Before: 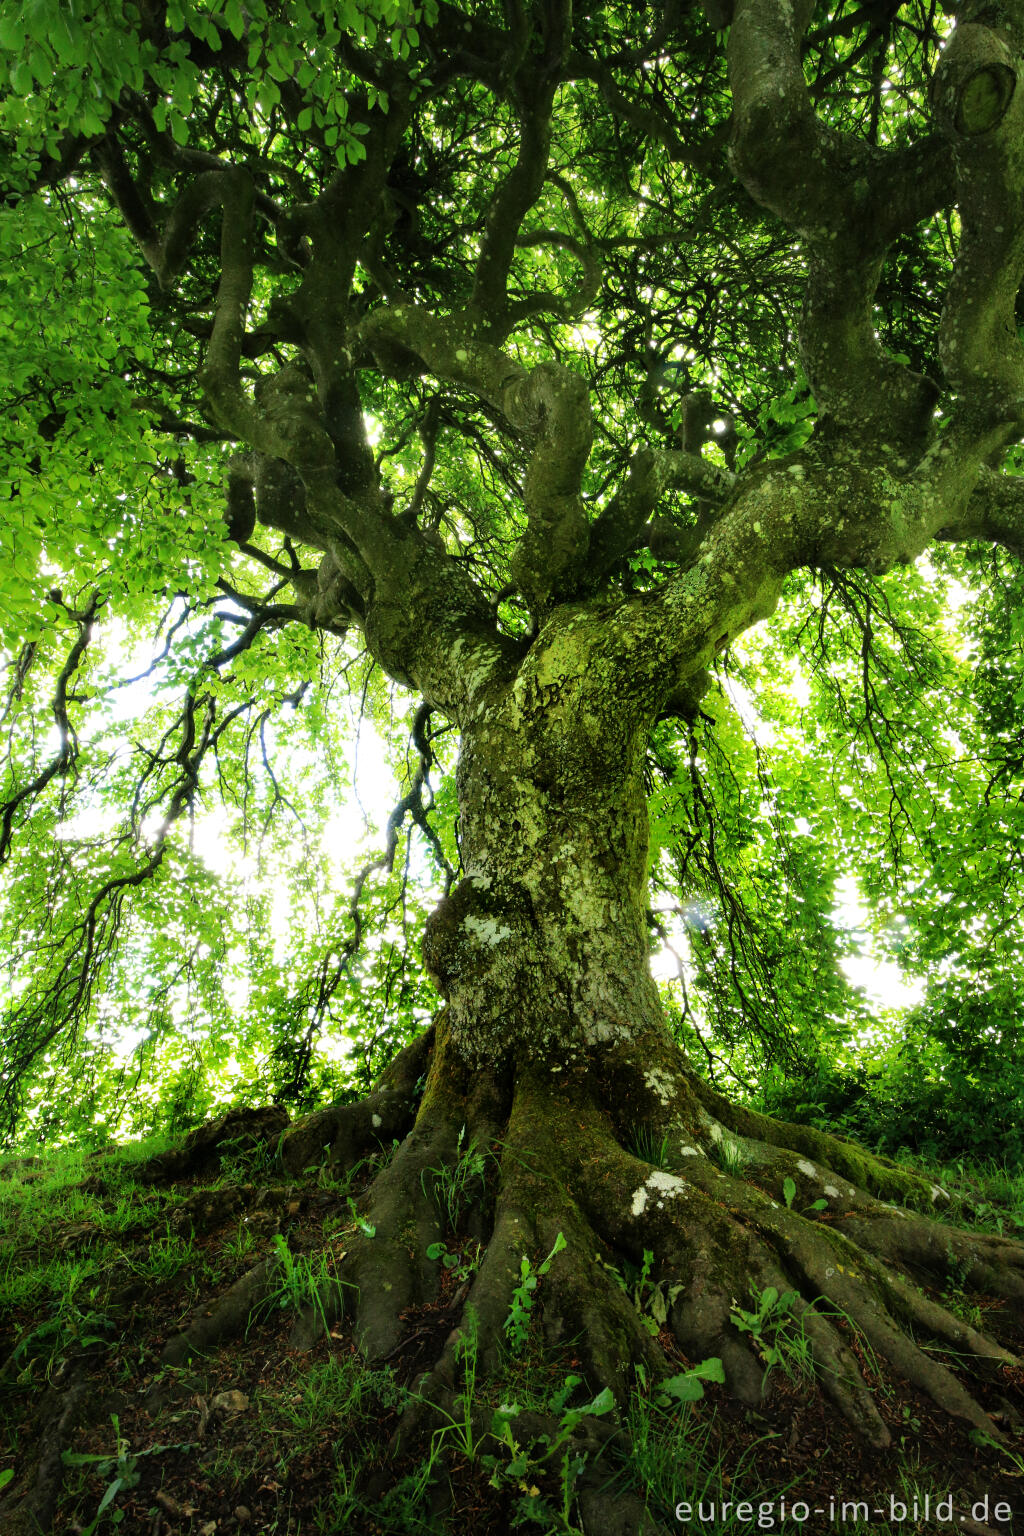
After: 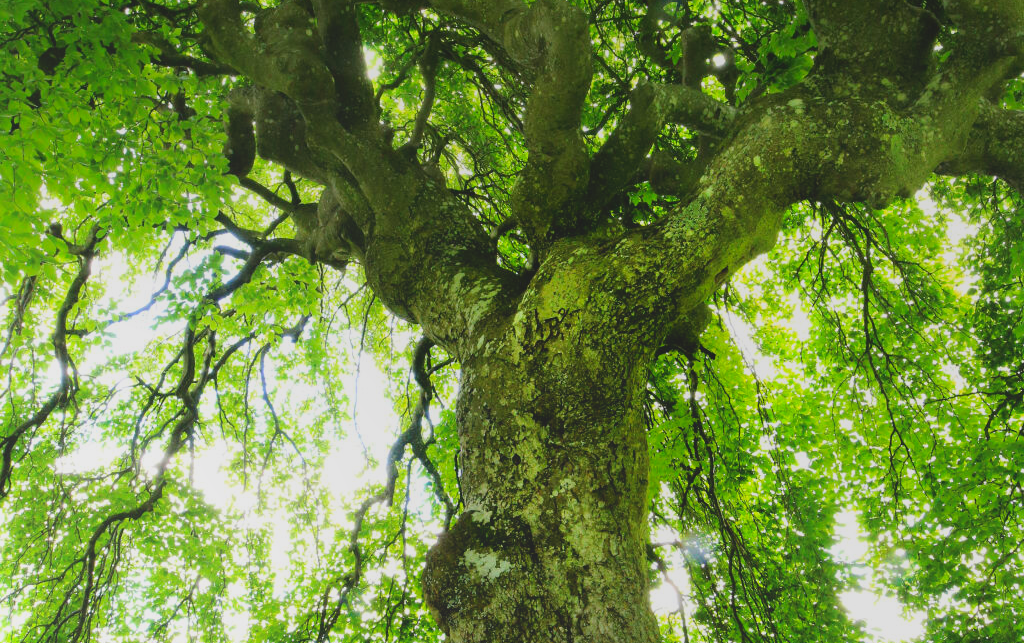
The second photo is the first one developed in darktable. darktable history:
local contrast: detail 70%
crop and rotate: top 23.84%, bottom 34.294%
